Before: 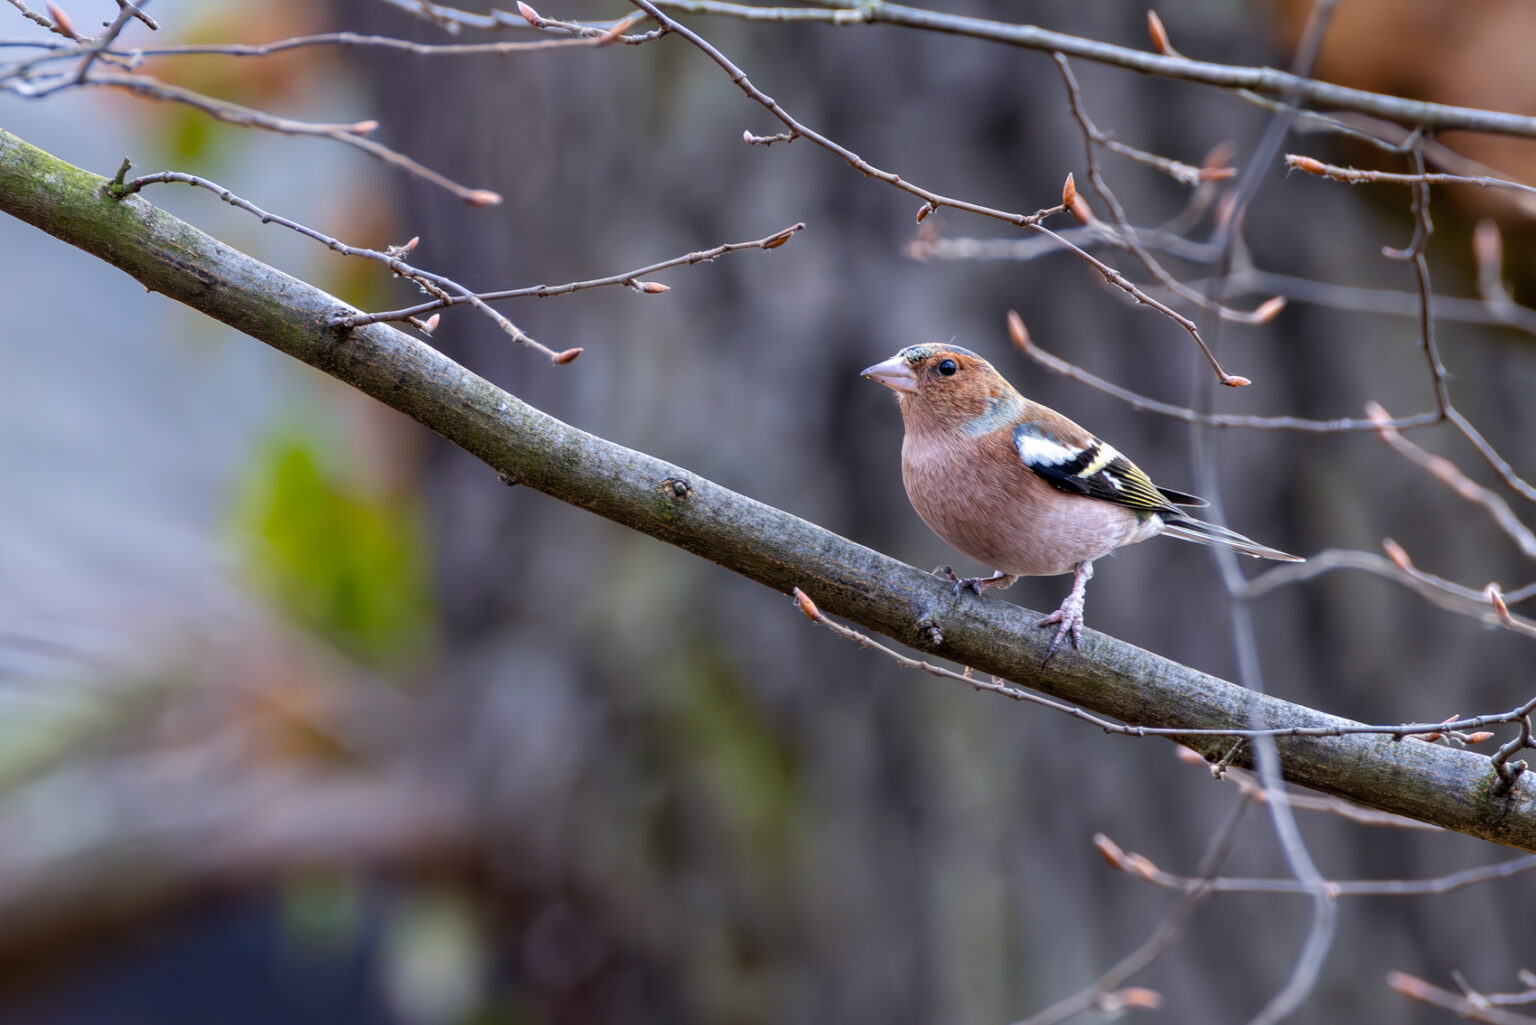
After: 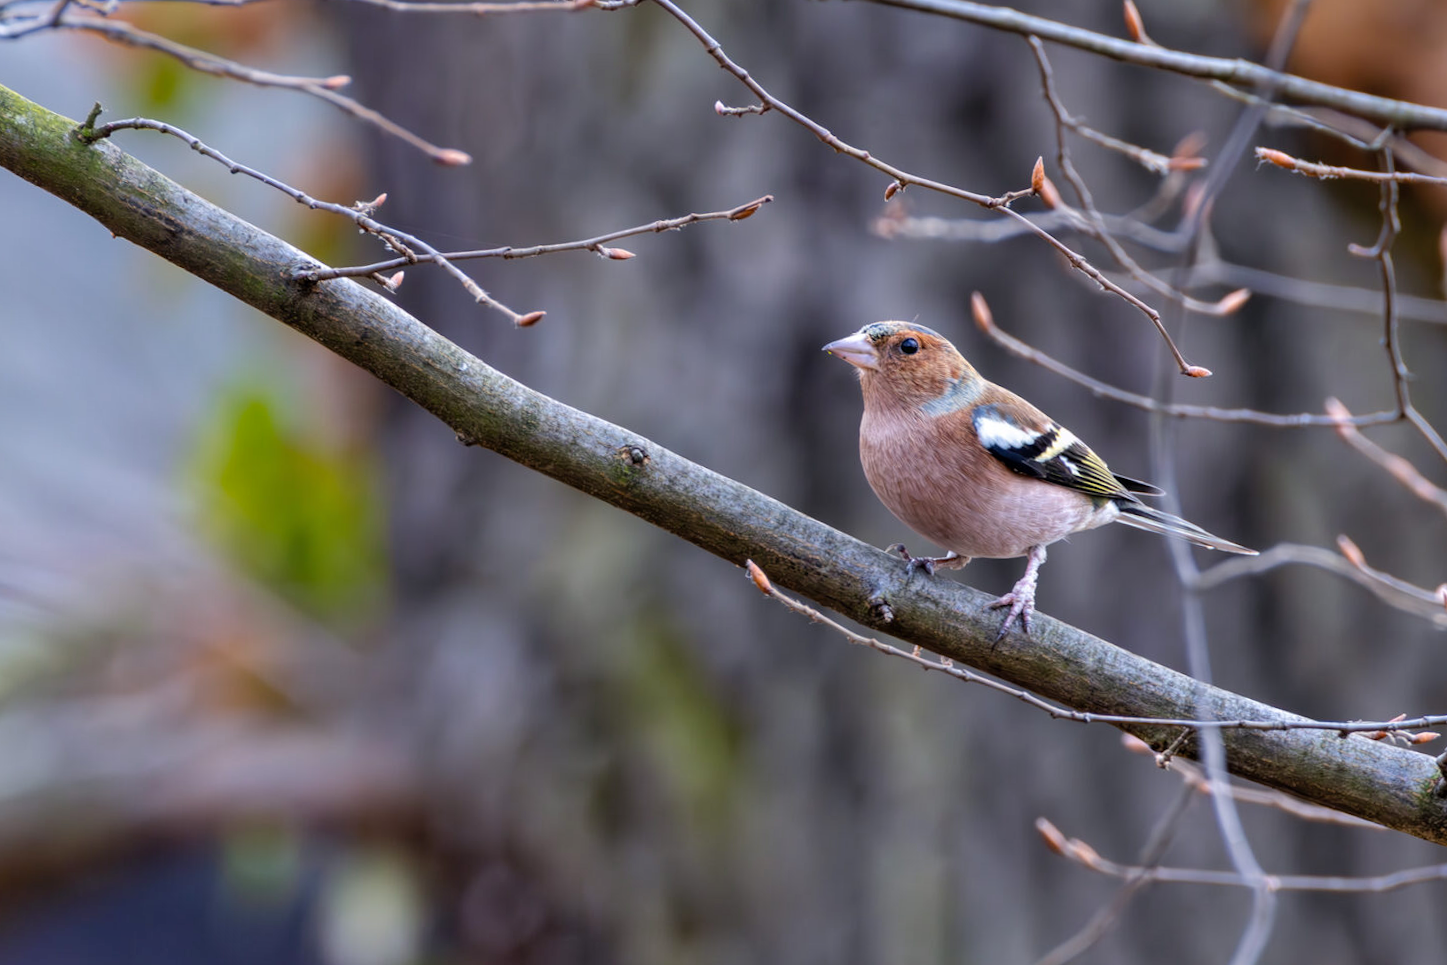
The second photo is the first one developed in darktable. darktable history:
crop and rotate: angle -2.38°
shadows and highlights: shadows 52.42, soften with gaussian
